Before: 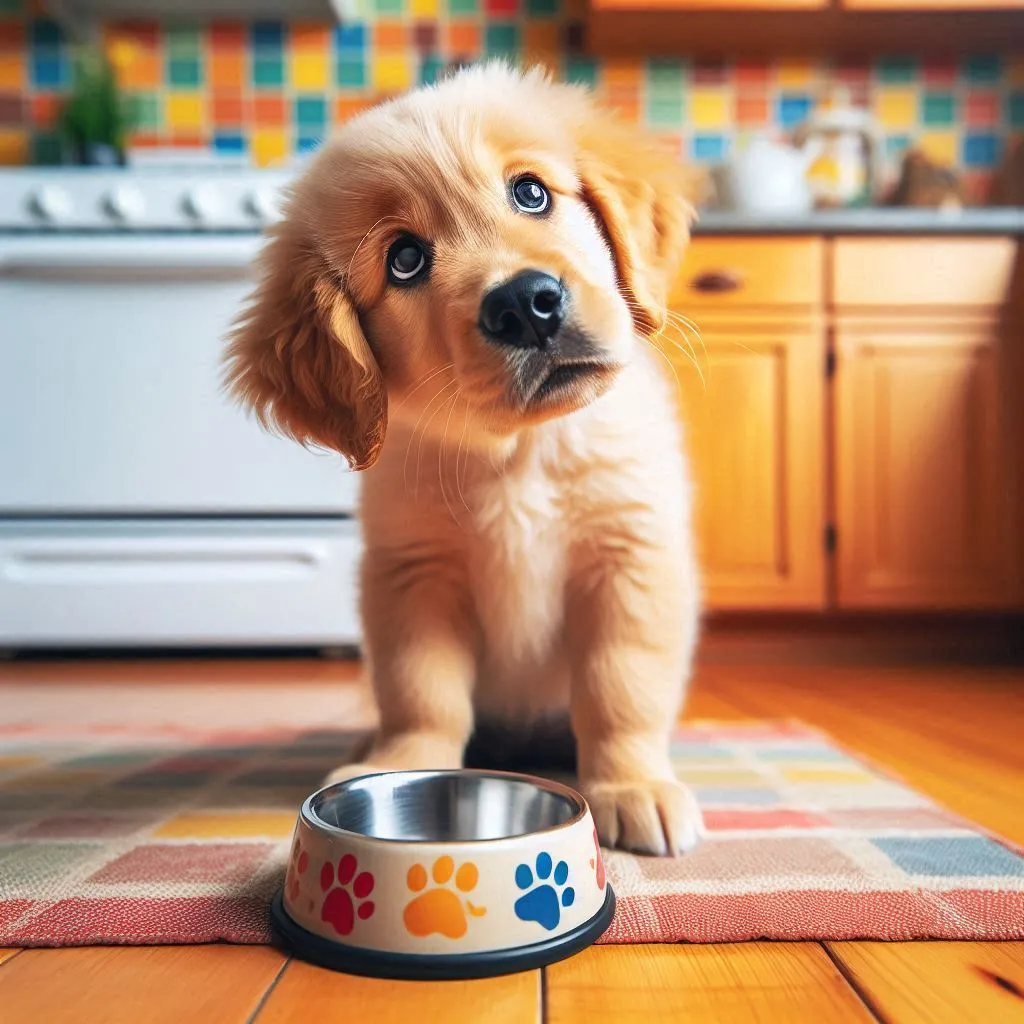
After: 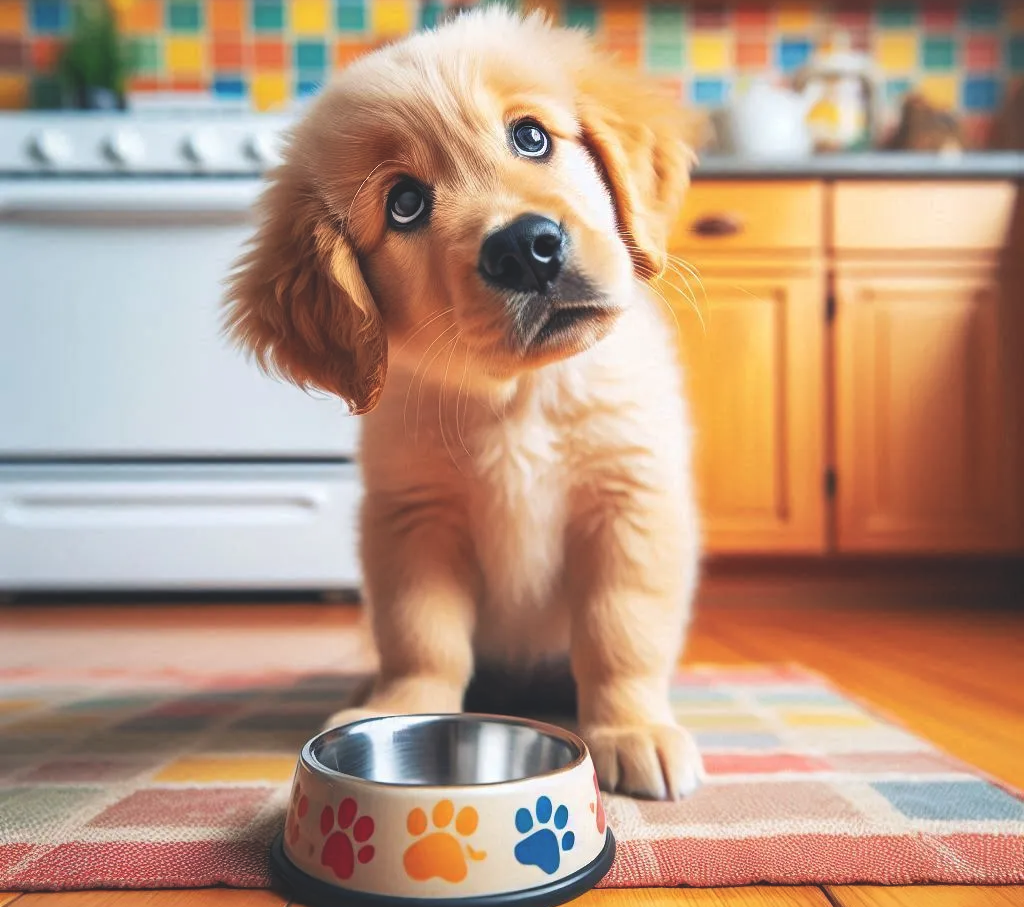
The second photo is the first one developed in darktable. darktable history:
exposure: black level correction -0.015, compensate highlight preservation false
crop and rotate: top 5.528%, bottom 5.824%
